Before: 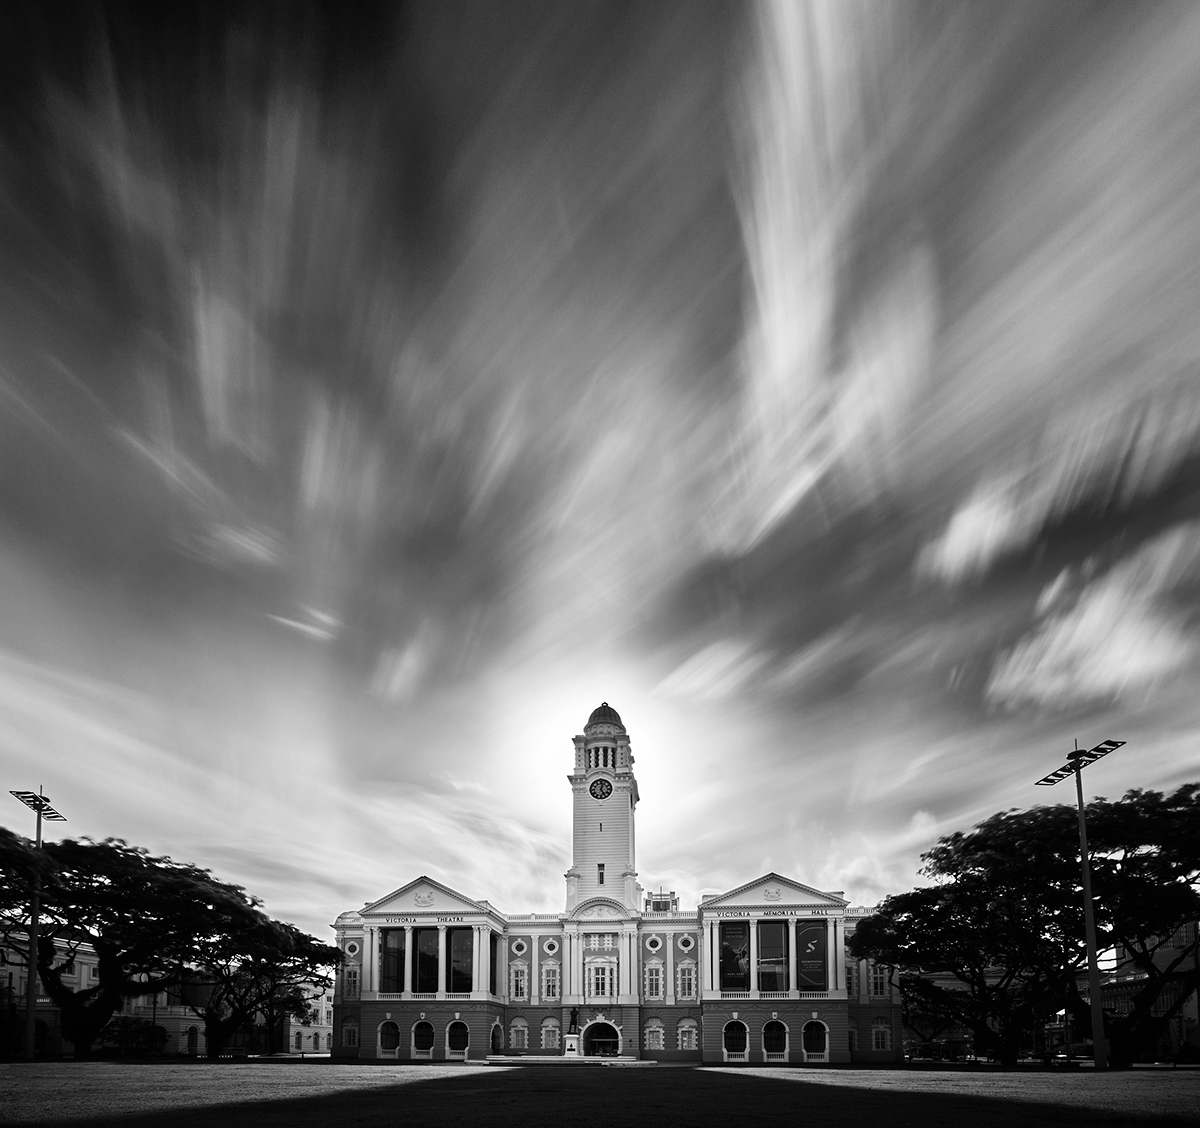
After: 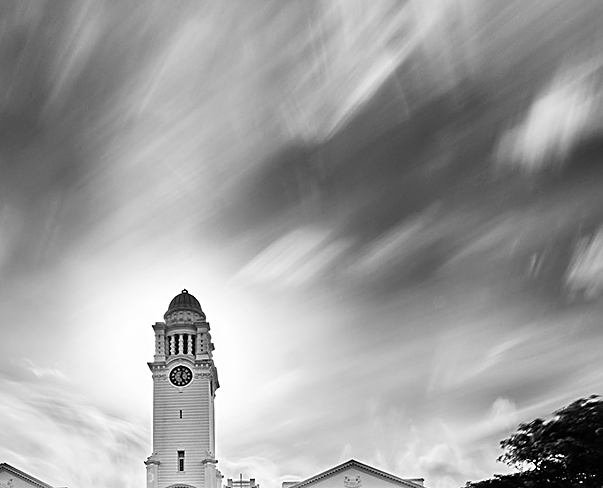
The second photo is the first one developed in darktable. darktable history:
crop: left 35.03%, top 36.625%, right 14.663%, bottom 20.057%
sharpen: on, module defaults
